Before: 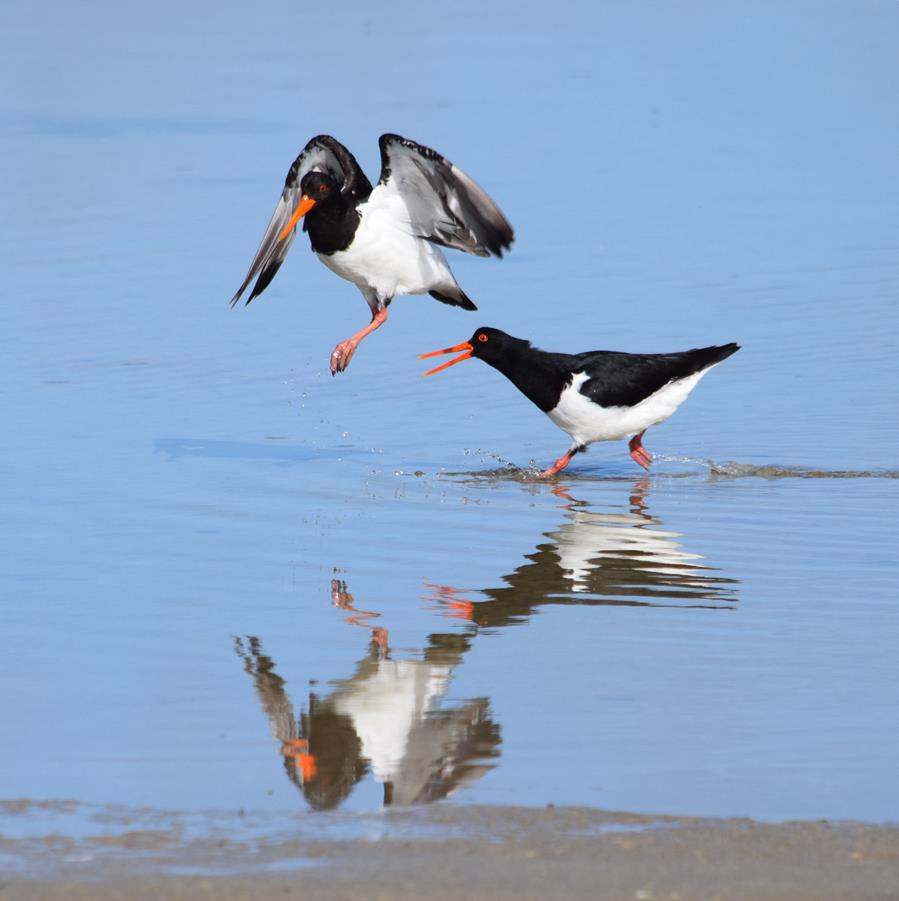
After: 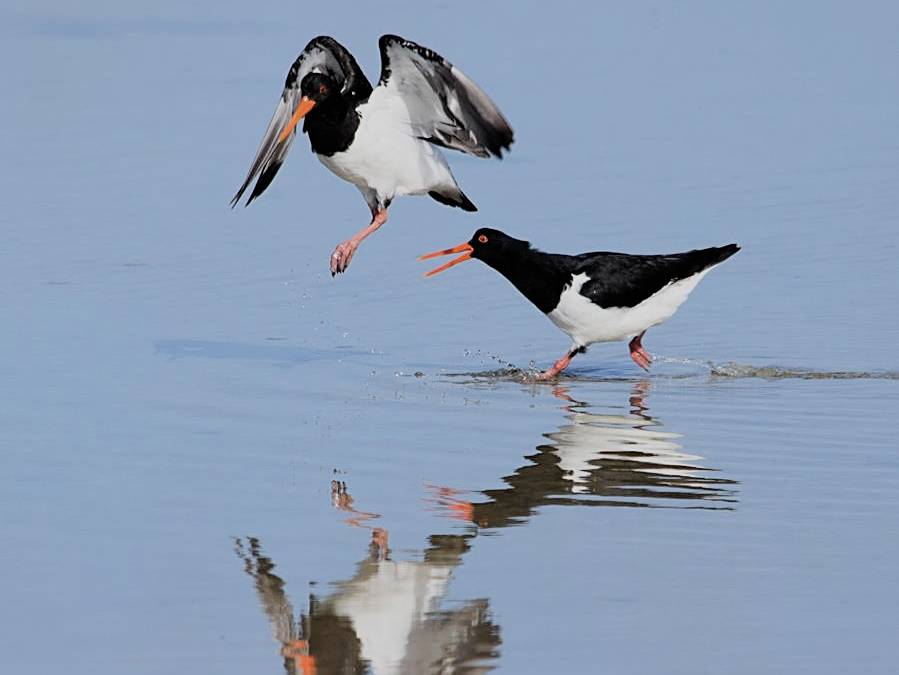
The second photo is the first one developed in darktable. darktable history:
crop: top 11.038%, bottom 13.962%
filmic rgb: black relative exposure -7.65 EV, white relative exposure 4.56 EV, hardness 3.61, contrast 1.05
contrast brightness saturation: saturation -0.17
sharpen: on, module defaults
